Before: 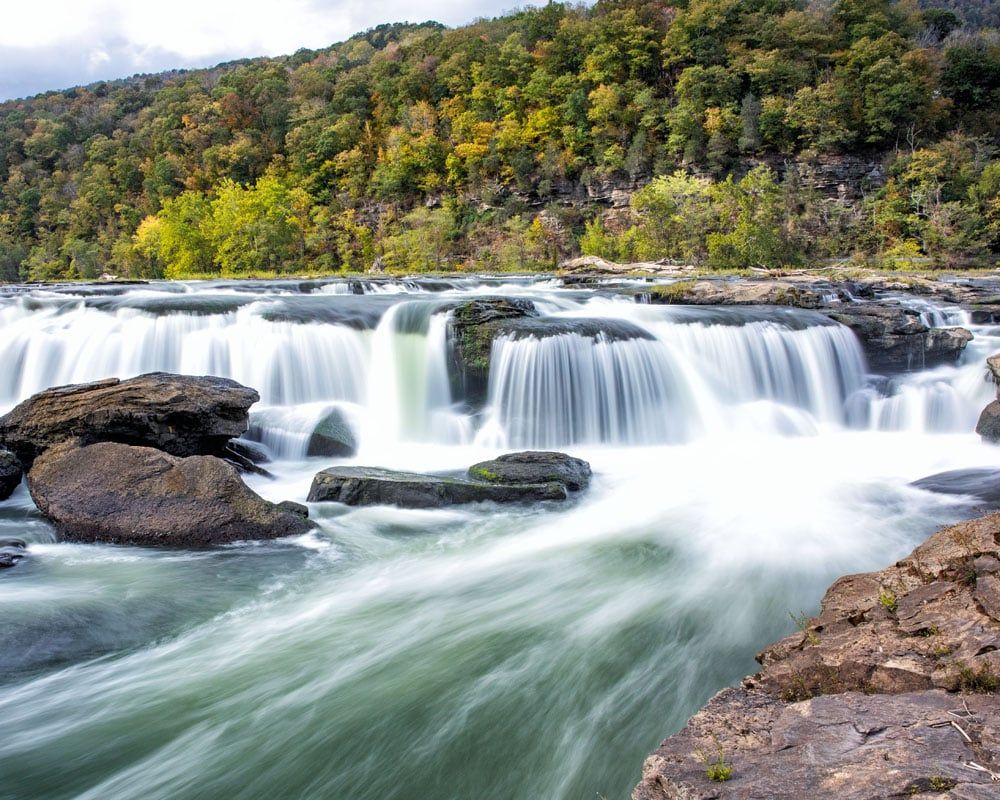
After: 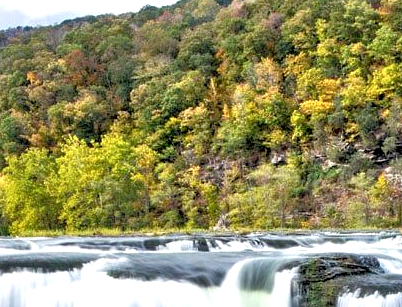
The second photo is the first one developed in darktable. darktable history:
crop: left 15.528%, top 5.43%, right 44.21%, bottom 56.074%
tone equalizer: -7 EV 0.144 EV, -6 EV 0.618 EV, -5 EV 1.16 EV, -4 EV 1.37 EV, -3 EV 1.15 EV, -2 EV 0.6 EV, -1 EV 0.167 EV
local contrast: highlights 190%, shadows 152%, detail 139%, midtone range 0.256
